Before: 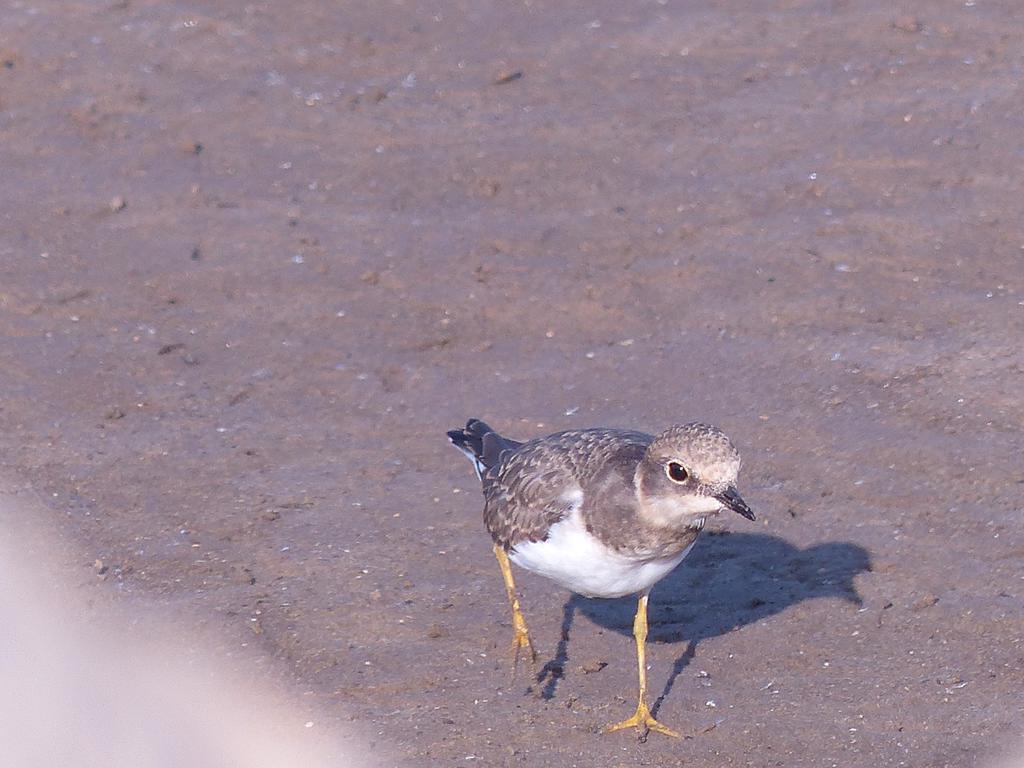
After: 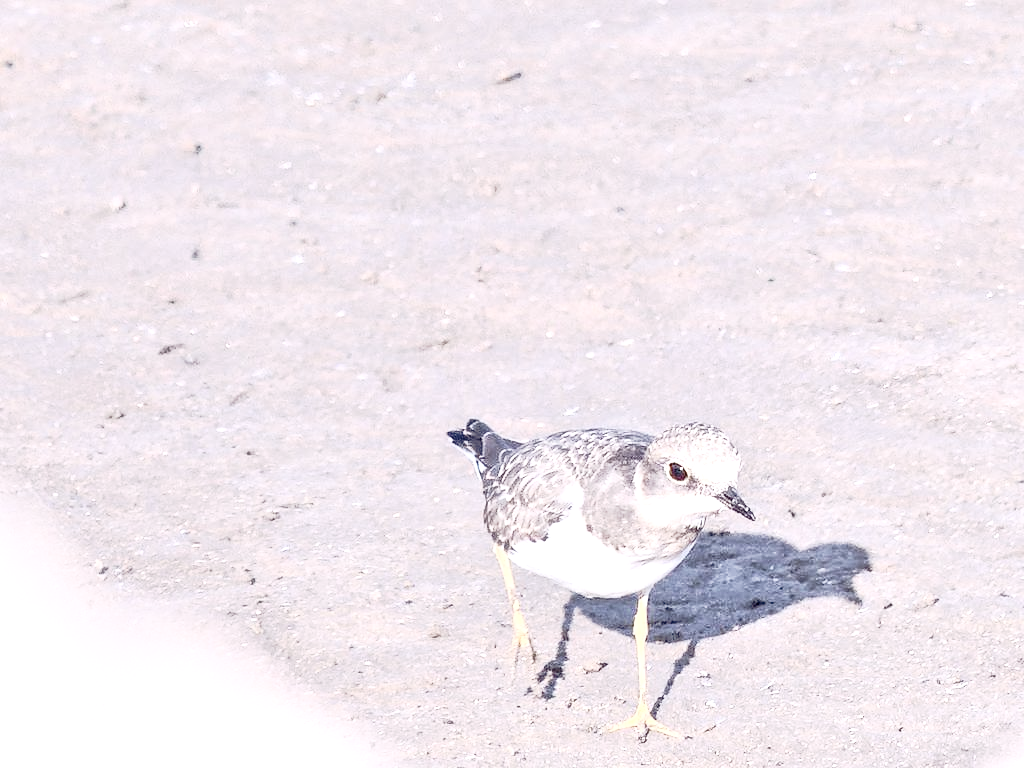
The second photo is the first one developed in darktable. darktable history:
local contrast: highlights 60%, shadows 60%, detail 160%
contrast brightness saturation: contrast 0.57, brightness 0.57, saturation -0.34
tone curve: curves: ch0 [(0, 0) (0.003, 0.085) (0.011, 0.086) (0.025, 0.086) (0.044, 0.088) (0.069, 0.093) (0.1, 0.102) (0.136, 0.12) (0.177, 0.157) (0.224, 0.203) (0.277, 0.277) (0.335, 0.36) (0.399, 0.463) (0.468, 0.559) (0.543, 0.626) (0.623, 0.703) (0.709, 0.789) (0.801, 0.869) (0.898, 0.927) (1, 1)], preserve colors none
tone equalizer: -7 EV 0.15 EV, -6 EV 0.6 EV, -5 EV 1.15 EV, -4 EV 1.33 EV, -3 EV 1.15 EV, -2 EV 0.6 EV, -1 EV 0.15 EV, mask exposure compensation -0.5 EV
